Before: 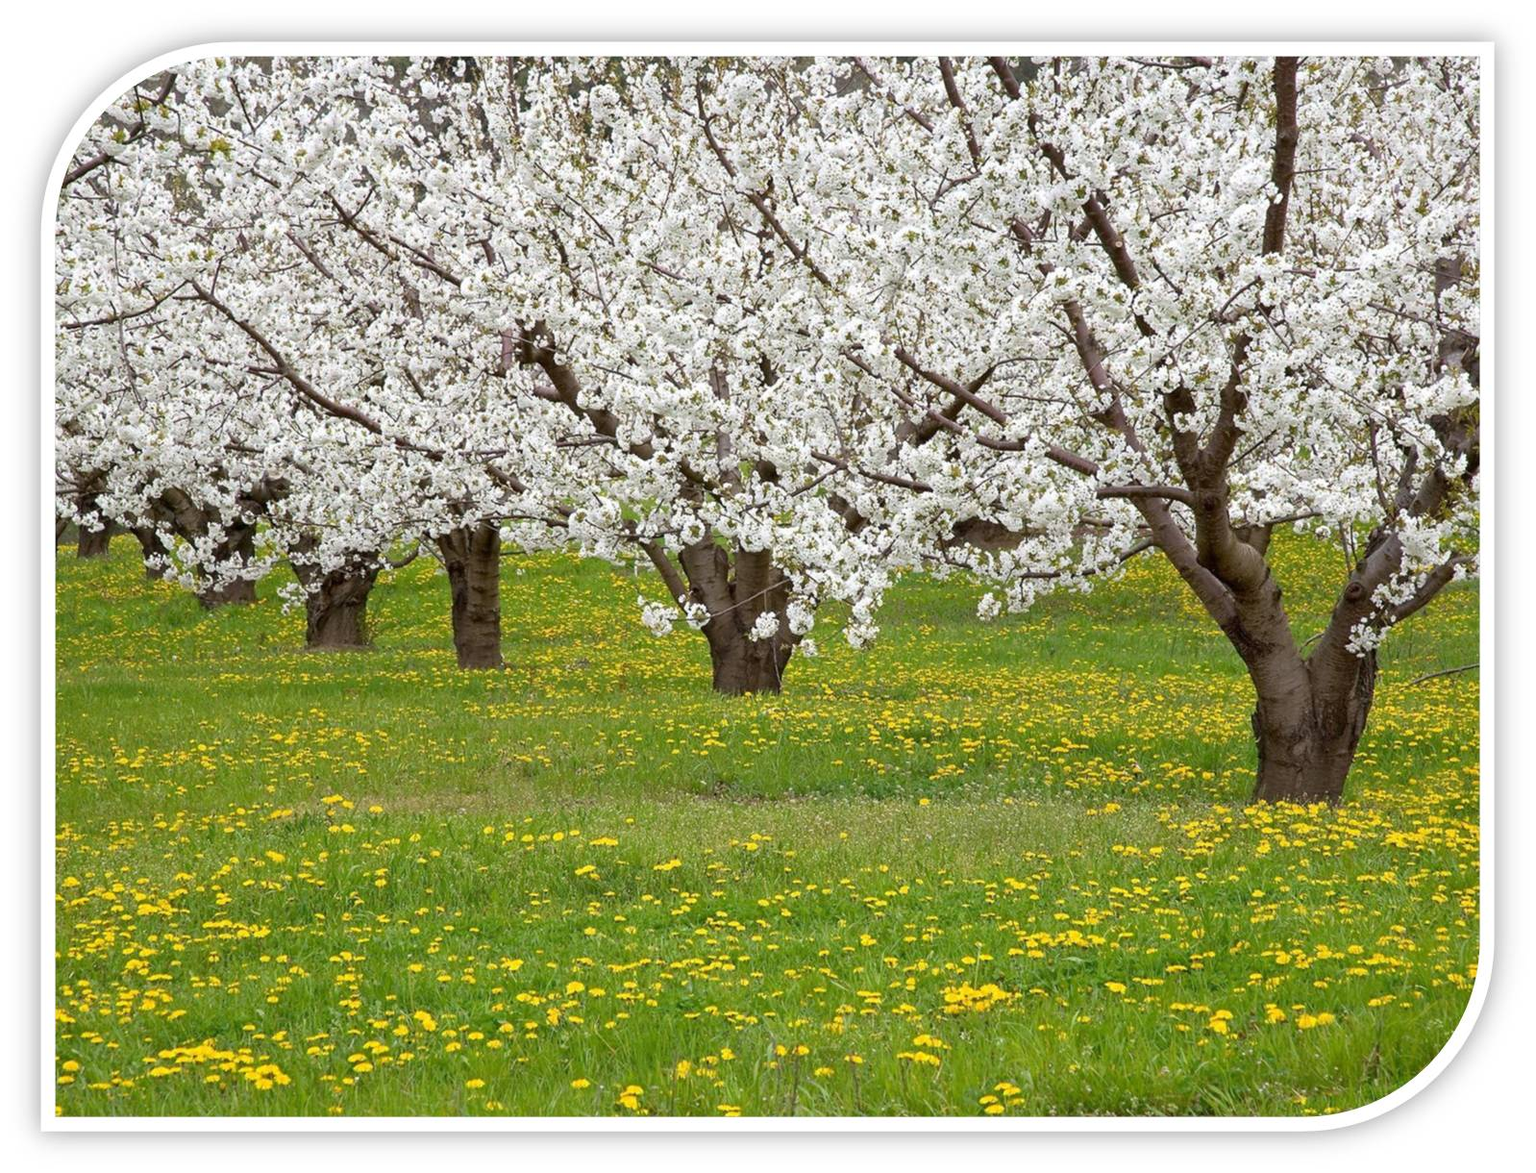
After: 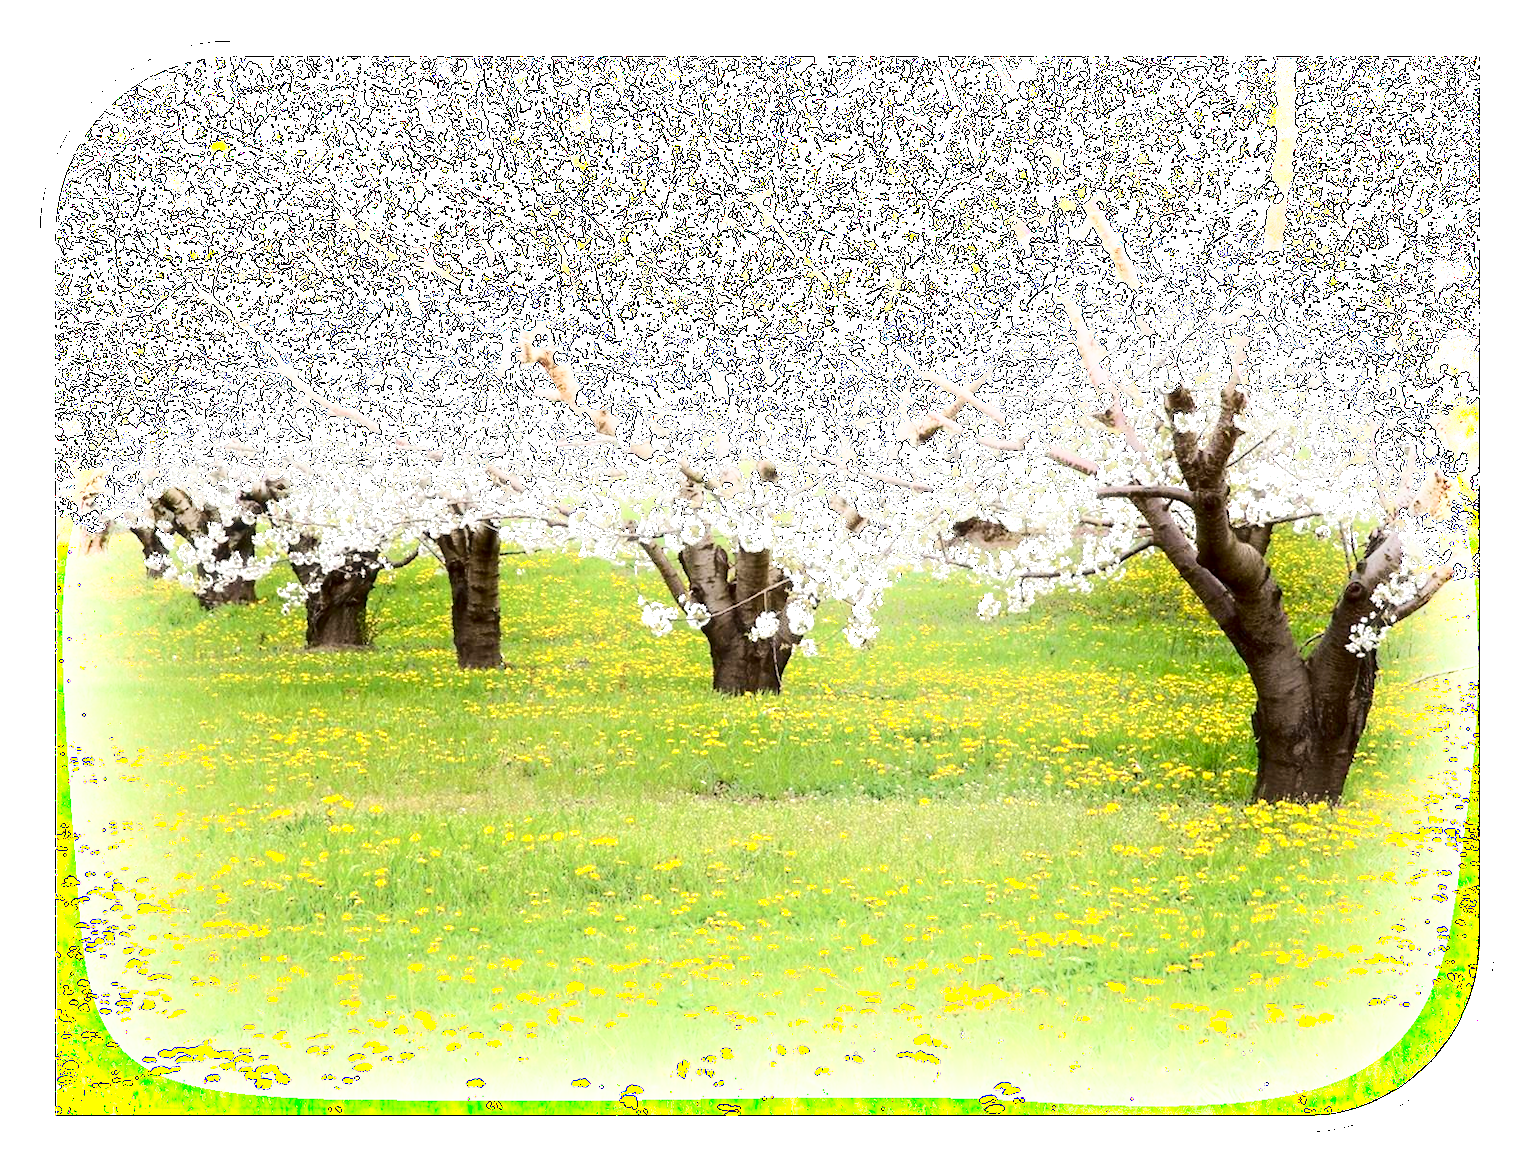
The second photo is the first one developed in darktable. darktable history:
tone equalizer: -8 EV -0.417 EV, -7 EV -0.389 EV, -6 EV -0.333 EV, -5 EV -0.222 EV, -3 EV 0.222 EV, -2 EV 0.333 EV, -1 EV 0.389 EV, +0 EV 0.417 EV, edges refinement/feathering 500, mask exposure compensation -1.57 EV, preserve details no
contrast brightness saturation: contrast 0.13, brightness -0.24, saturation 0.14
exposure: black level correction 0, exposure 0.7 EV, compensate exposure bias true, compensate highlight preservation false
shadows and highlights: shadows -21.3, highlights 100, soften with gaussian
haze removal: strength -0.05
